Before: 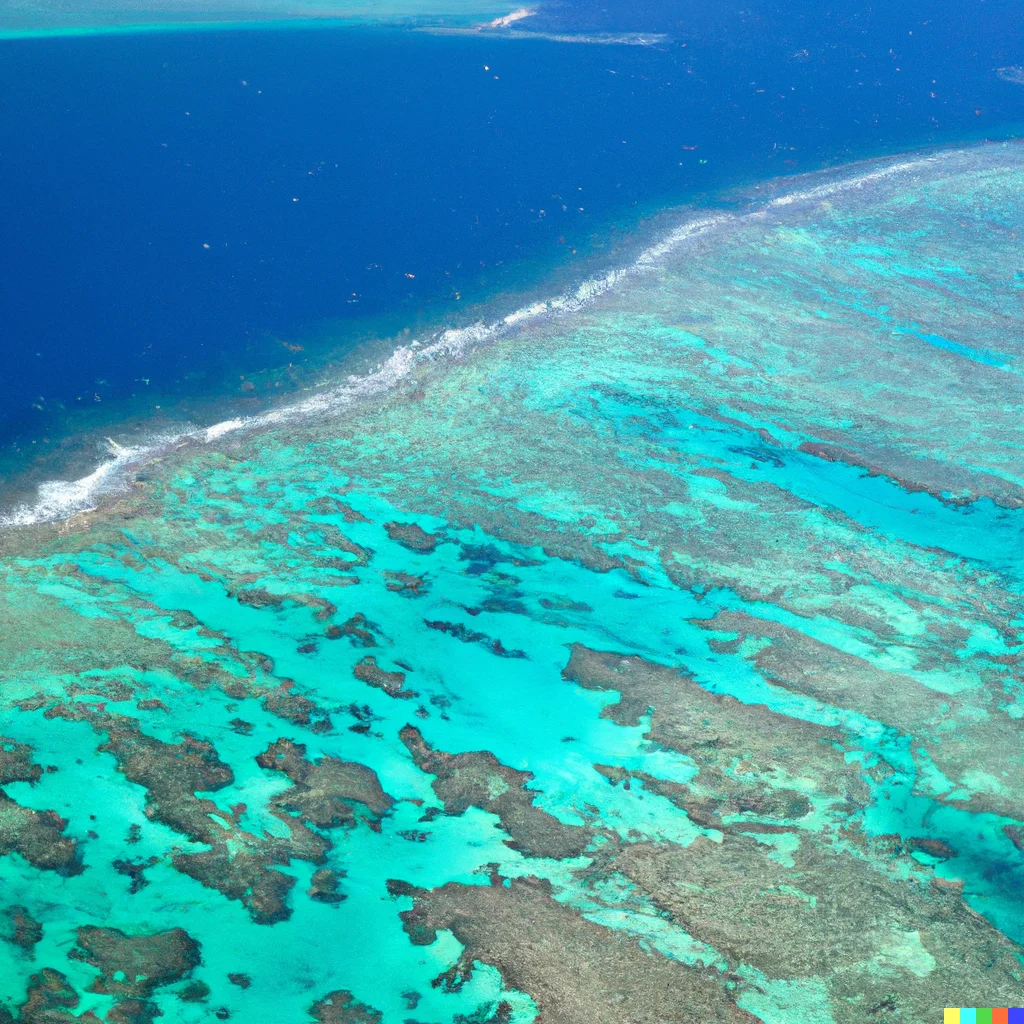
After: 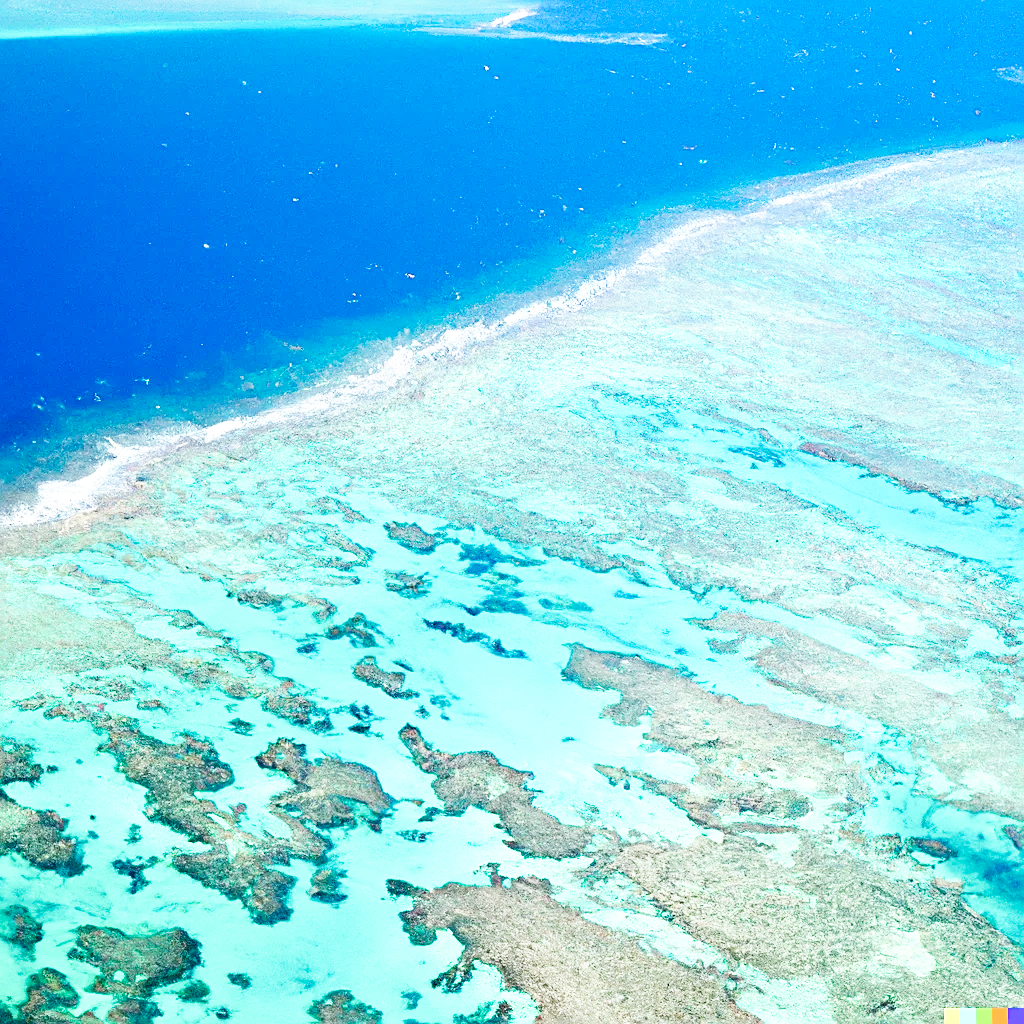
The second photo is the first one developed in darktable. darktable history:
base curve: curves: ch0 [(0, 0) (0.007, 0.004) (0.027, 0.03) (0.046, 0.07) (0.207, 0.54) (0.442, 0.872) (0.673, 0.972) (1, 1)], preserve colors none
sharpen: on, module defaults
exposure: black level correction 0.004, exposure 0.014 EV, compensate highlight preservation false
